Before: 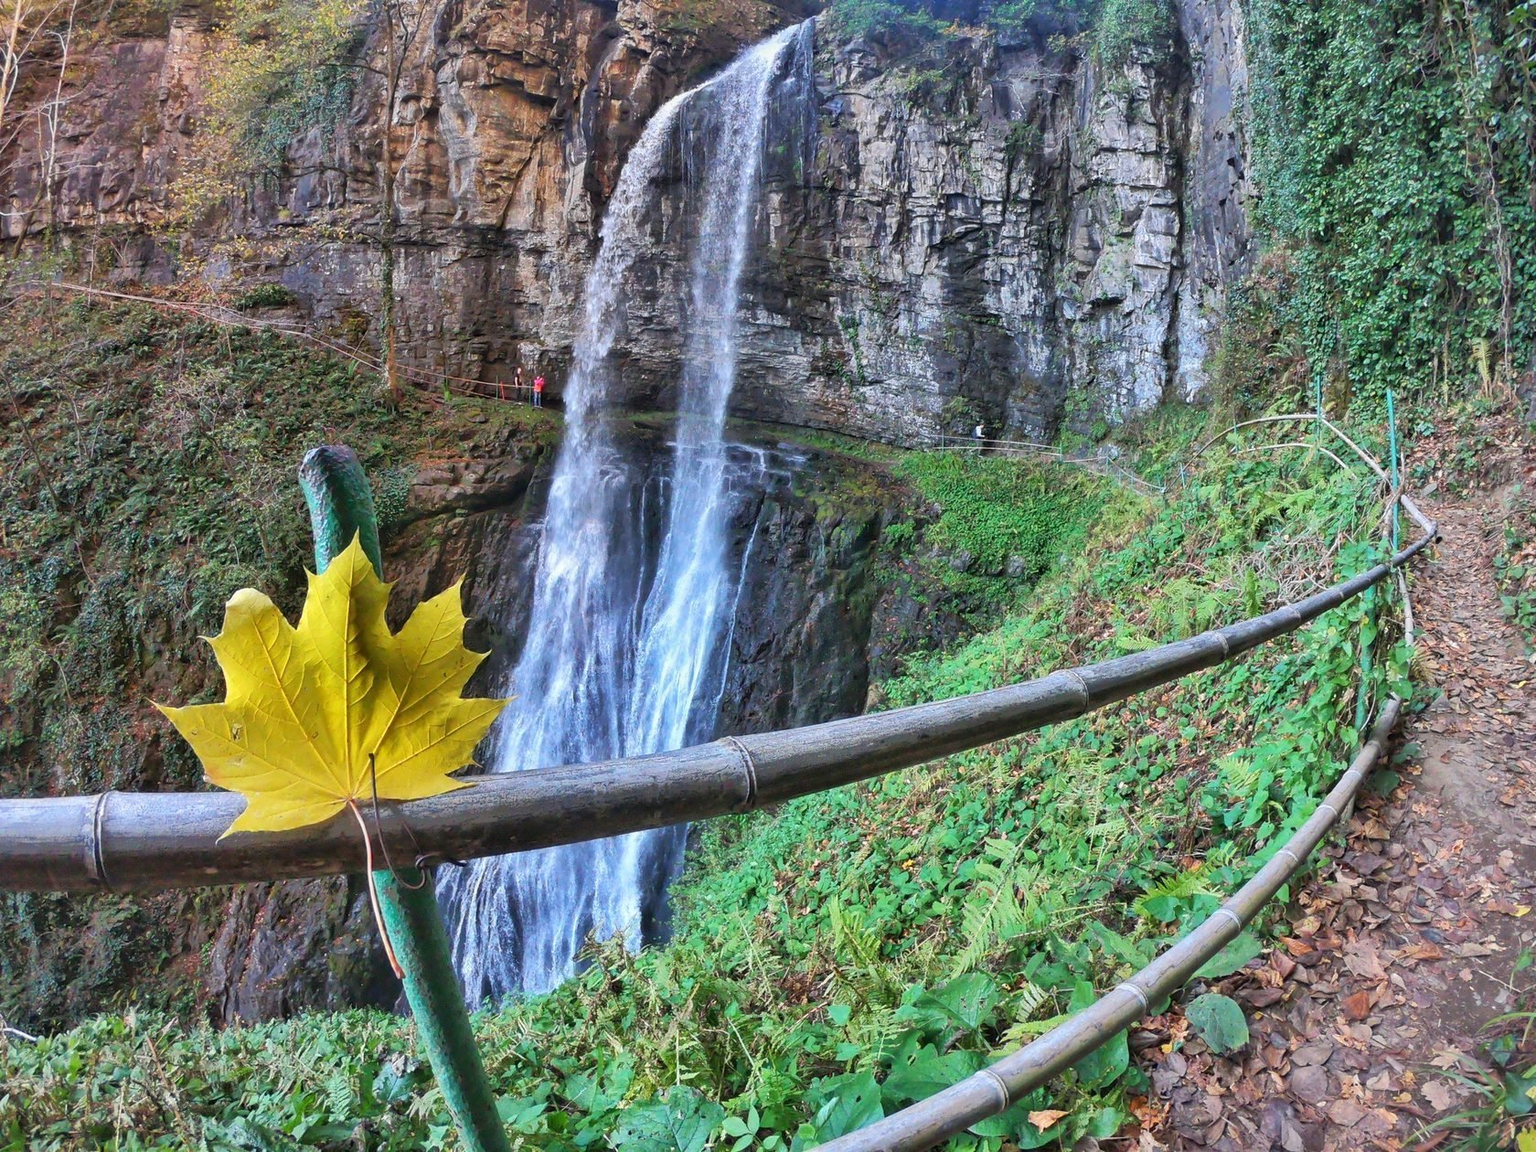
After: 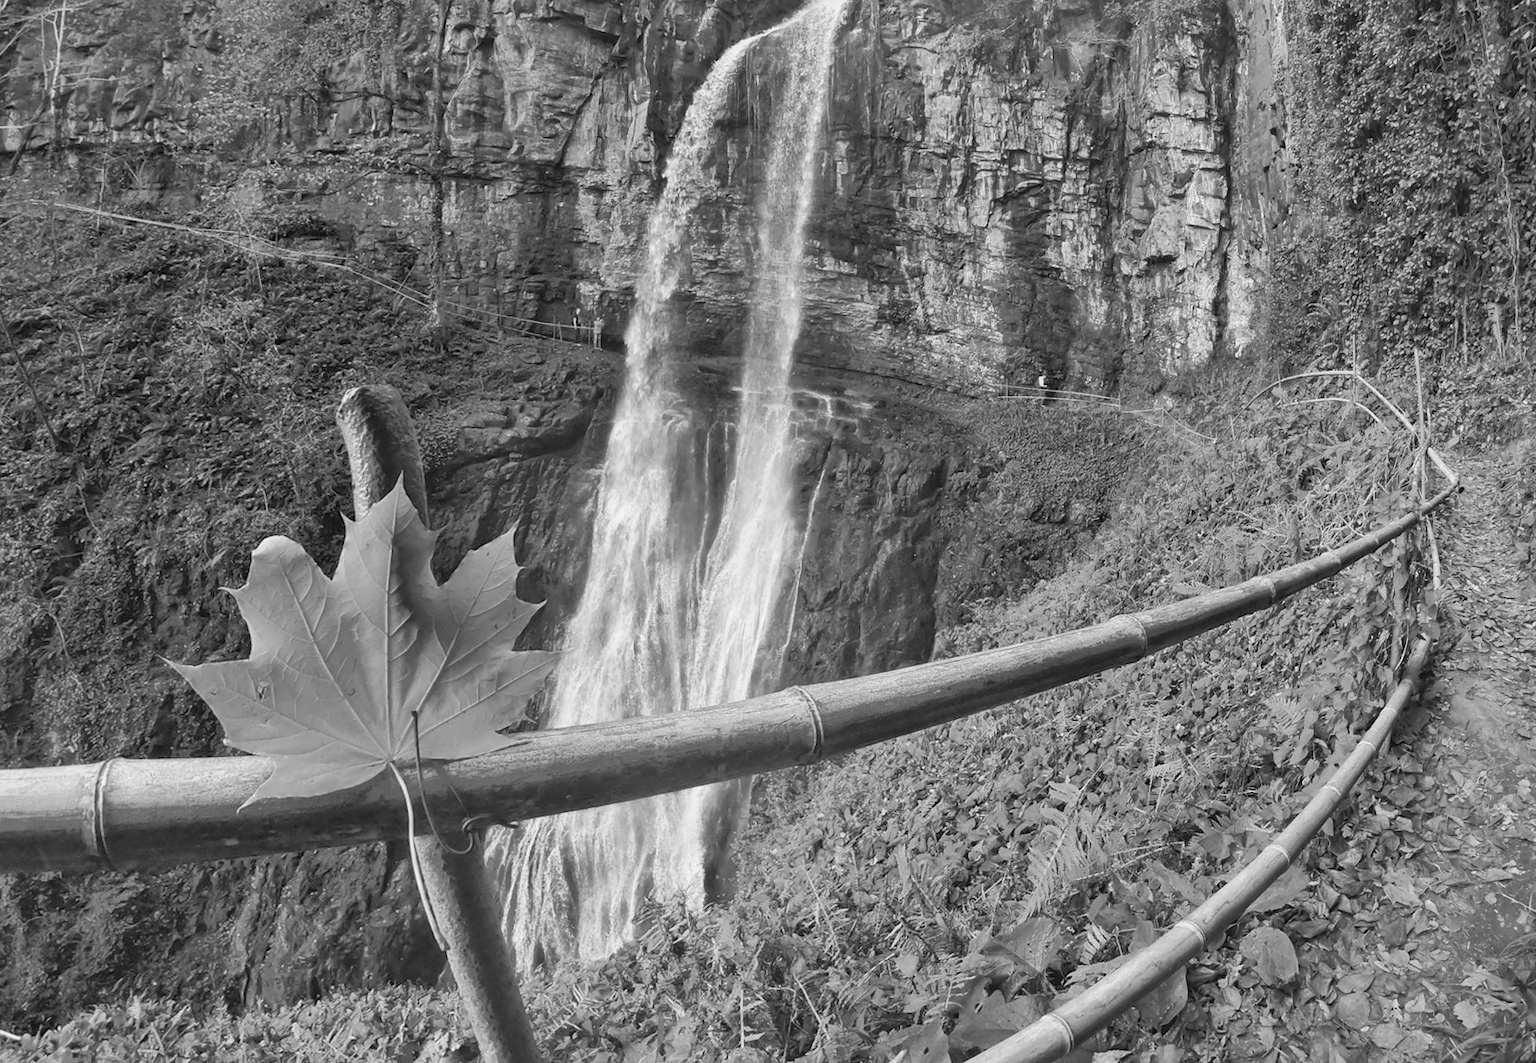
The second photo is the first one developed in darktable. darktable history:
color calibration: output gray [0.246, 0.254, 0.501, 0], gray › normalize channels true, illuminant same as pipeline (D50), adaptation XYZ, x 0.346, y 0.359, gamut compression 0
rotate and perspective: rotation -0.013°, lens shift (vertical) -0.027, lens shift (horizontal) 0.178, crop left 0.016, crop right 0.989, crop top 0.082, crop bottom 0.918
bloom: size 40%
